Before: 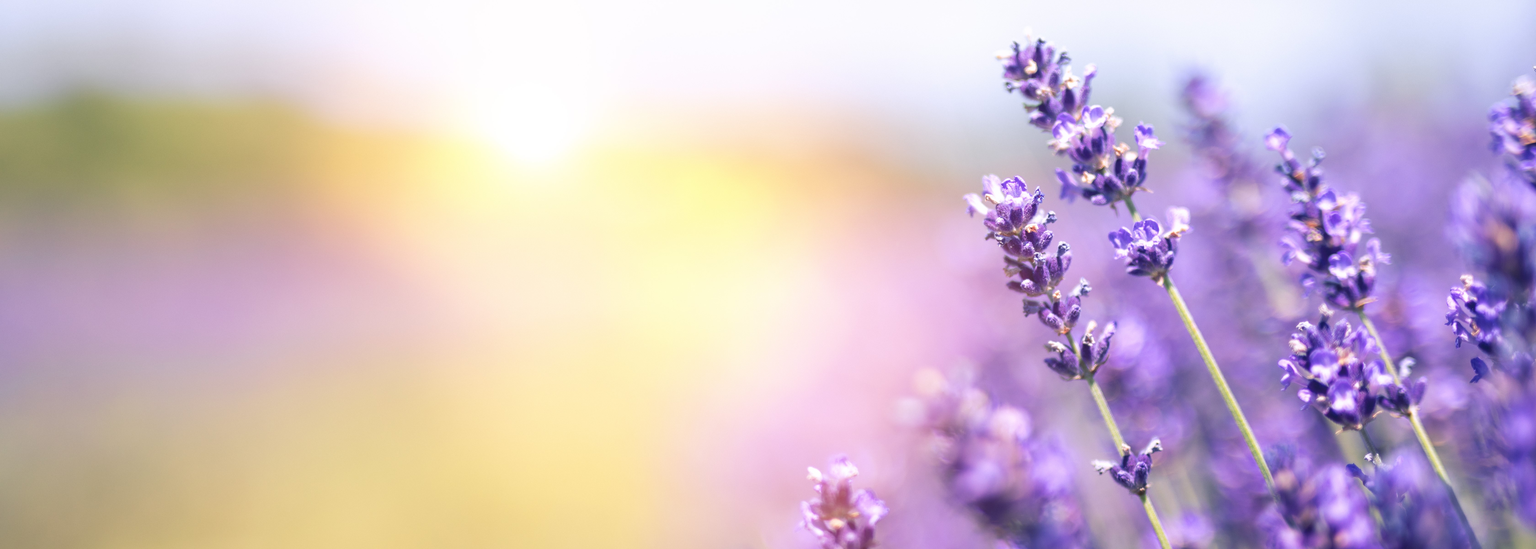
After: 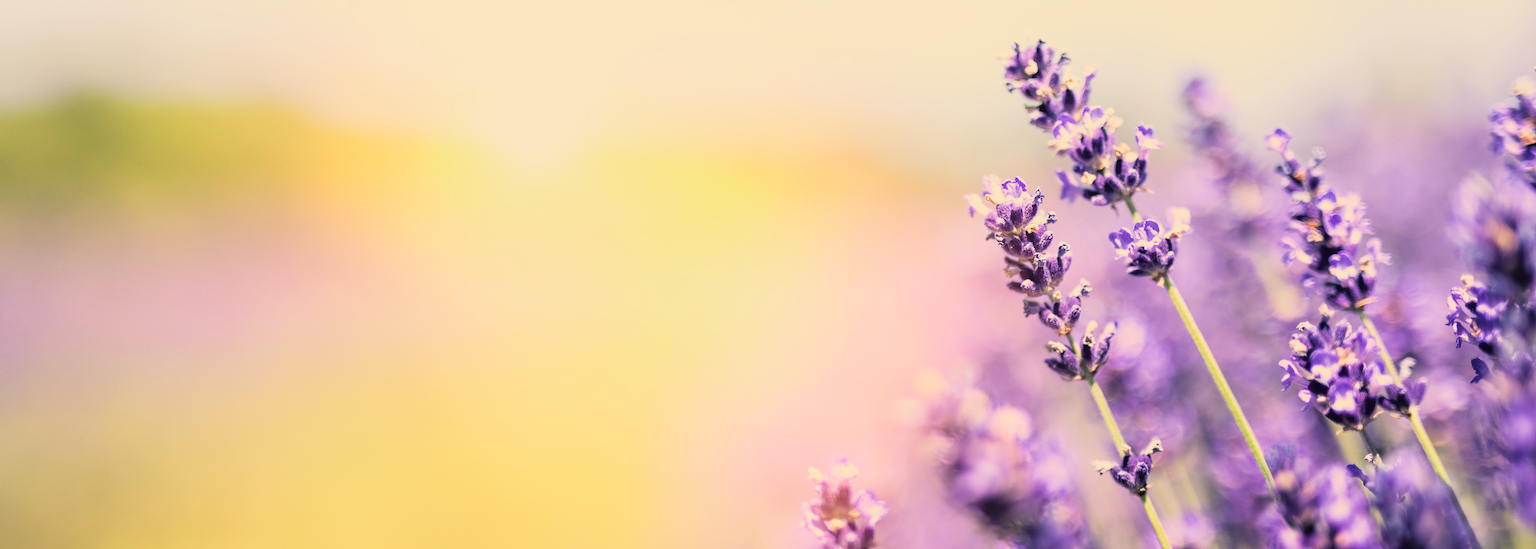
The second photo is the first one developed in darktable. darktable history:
color correction: highlights a* 2.64, highlights b* 23.45
tone curve: curves: ch0 [(0, 0.024) (0.031, 0.027) (0.113, 0.069) (0.198, 0.18) (0.304, 0.303) (0.441, 0.462) (0.557, 0.6) (0.711, 0.79) (0.812, 0.878) (0.927, 0.935) (1, 0.963)]; ch1 [(0, 0) (0.222, 0.2) (0.343, 0.325) (0.45, 0.441) (0.502, 0.501) (0.527, 0.534) (0.55, 0.561) (0.632, 0.656) (0.735, 0.754) (1, 1)]; ch2 [(0, 0) (0.249, 0.222) (0.352, 0.348) (0.424, 0.439) (0.476, 0.482) (0.499, 0.501) (0.517, 0.516) (0.532, 0.544) (0.558, 0.585) (0.596, 0.629) (0.726, 0.745) (0.82, 0.796) (0.998, 0.928)], color space Lab, linked channels, preserve colors none
filmic rgb: black relative exposure -5.14 EV, white relative exposure 3.98 EV, threshold 2.97 EV, hardness 2.9, contrast 1.188, highlights saturation mix -29.17%, enable highlight reconstruction true
sharpen: on, module defaults
